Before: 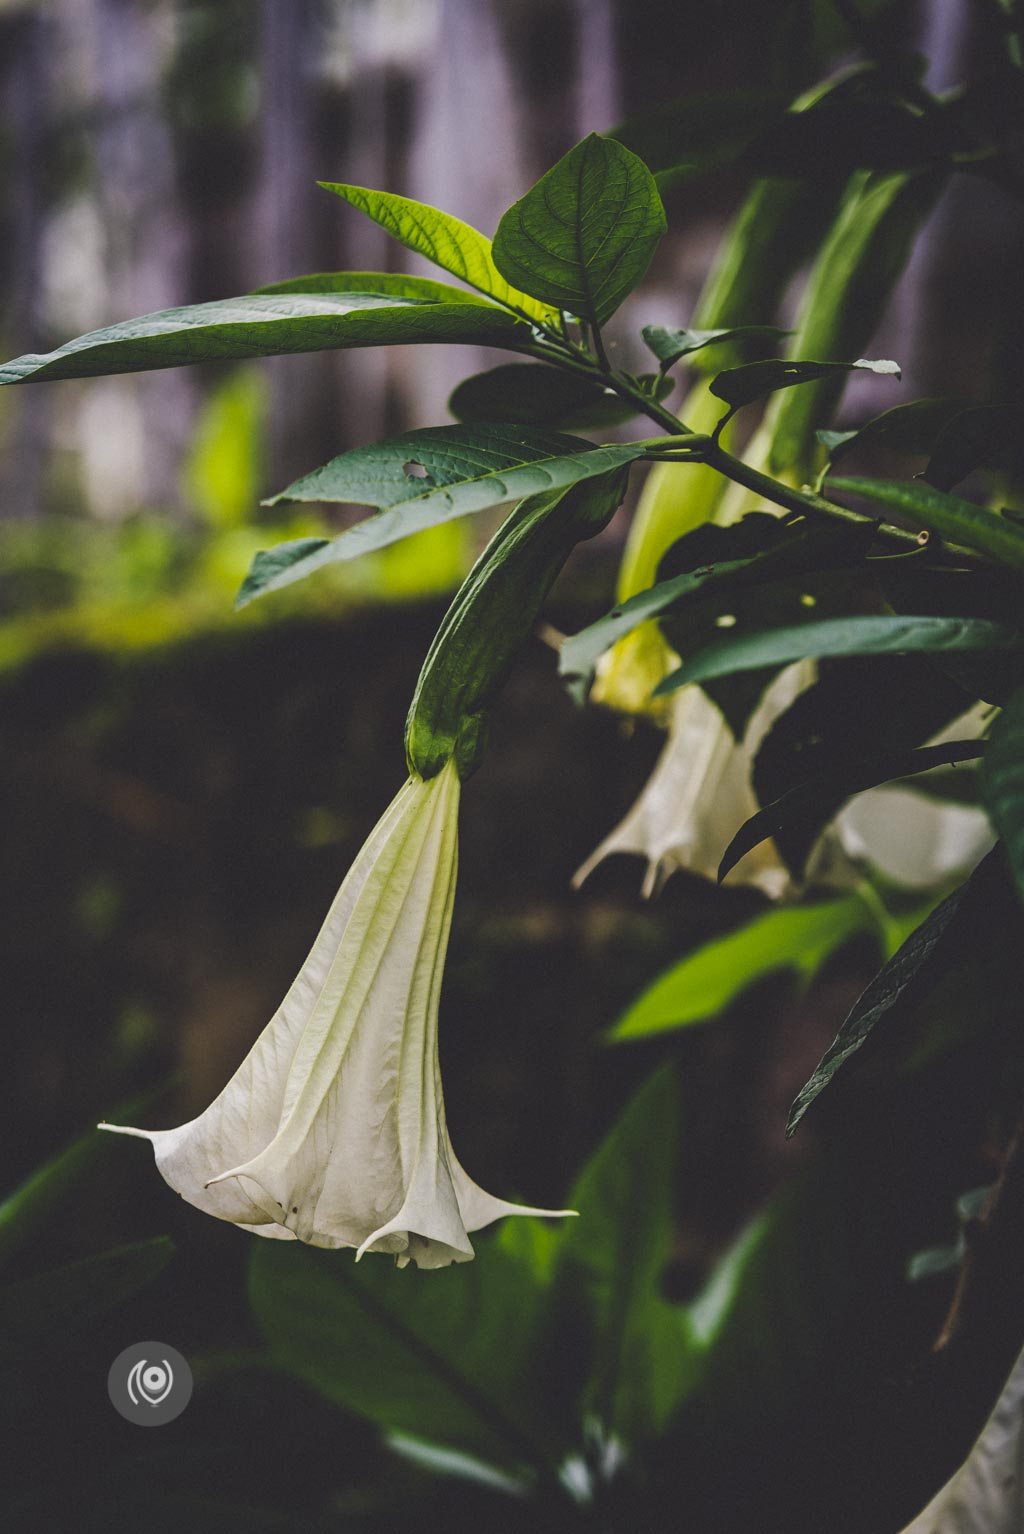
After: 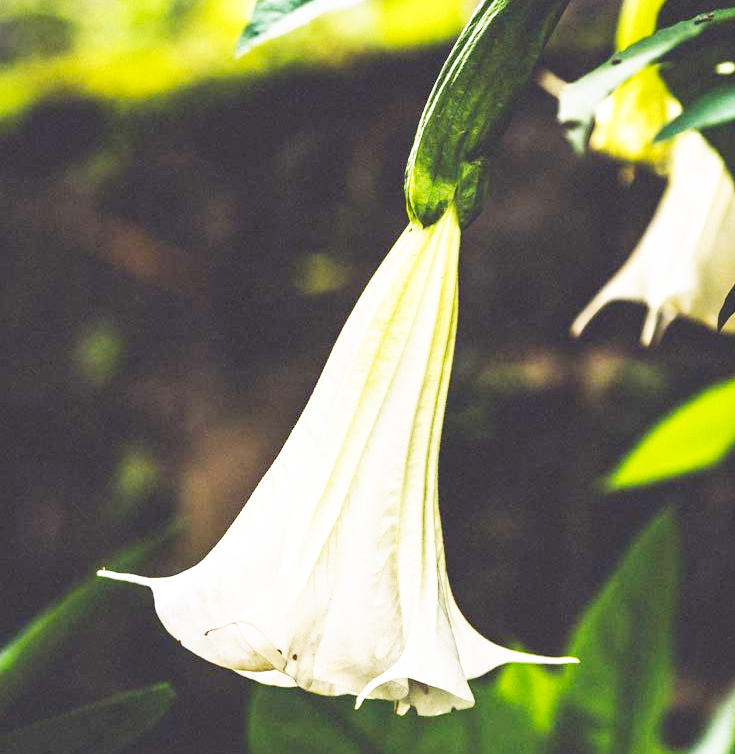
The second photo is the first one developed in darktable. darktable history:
exposure: exposure 0.64 EV, compensate highlight preservation false
crop: top 36.08%, right 28.142%, bottom 14.718%
base curve: curves: ch0 [(0, 0) (0.007, 0.004) (0.027, 0.03) (0.046, 0.07) (0.207, 0.54) (0.442, 0.872) (0.673, 0.972) (1, 1)], preserve colors none
